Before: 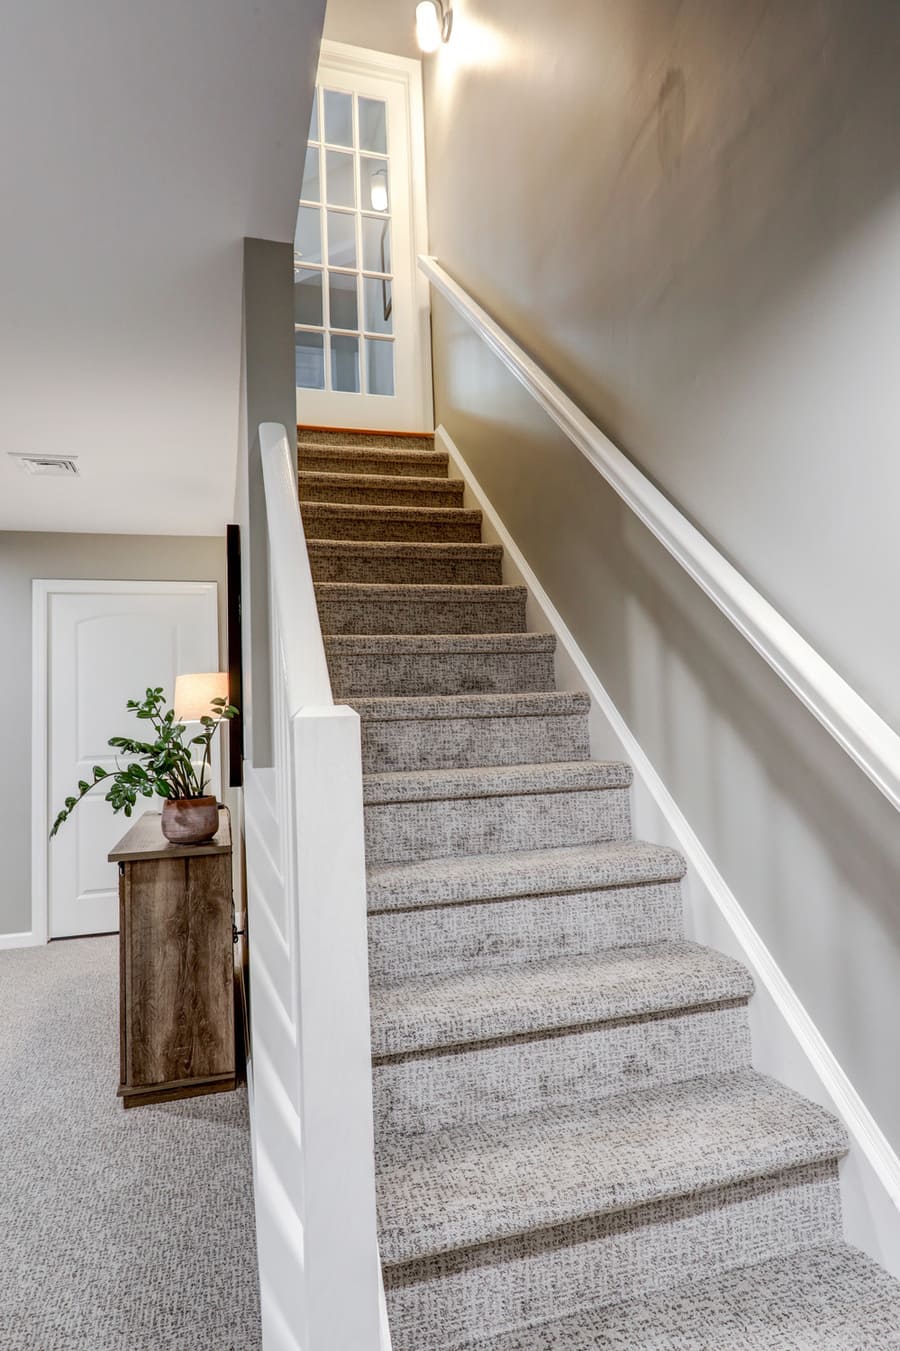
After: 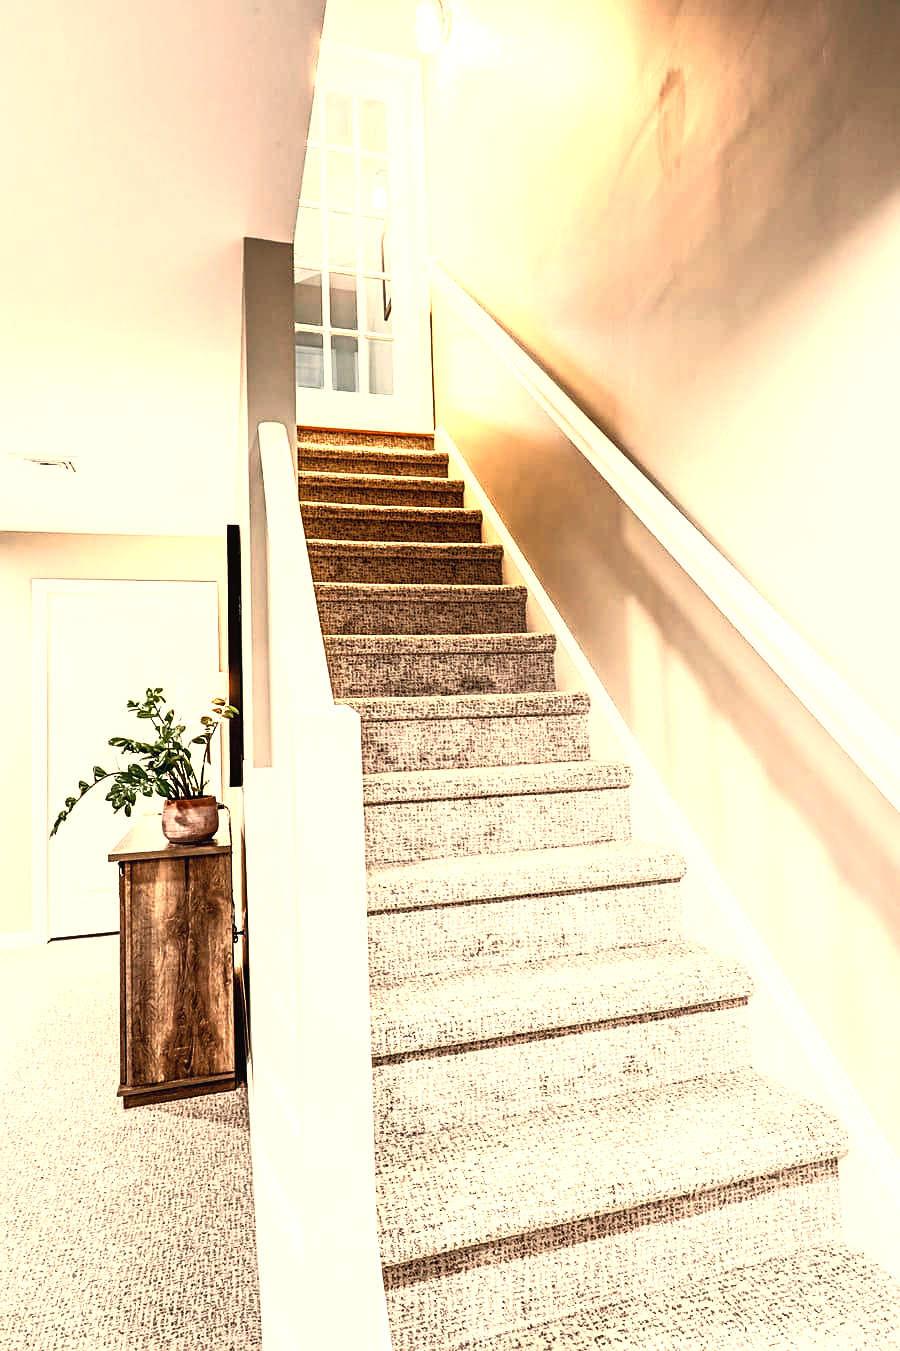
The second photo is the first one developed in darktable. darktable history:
sharpen: radius 1.864, amount 0.398, threshold 1.271
white balance: red 1.123, blue 0.83
exposure: exposure 0.081 EV, compensate highlight preservation false
color zones: curves: ch0 [(0.018, 0.548) (0.197, 0.654) (0.425, 0.447) (0.605, 0.658) (0.732, 0.579)]; ch1 [(0.105, 0.531) (0.224, 0.531) (0.386, 0.39) (0.618, 0.456) (0.732, 0.456) (0.956, 0.421)]; ch2 [(0.039, 0.583) (0.215, 0.465) (0.399, 0.544) (0.465, 0.548) (0.614, 0.447) (0.724, 0.43) (0.882, 0.623) (0.956, 0.632)]
tone curve: curves: ch0 [(0, 0.026) (0.172, 0.194) (0.398, 0.437) (0.469, 0.544) (0.612, 0.741) (0.845, 0.926) (1, 0.968)]; ch1 [(0, 0) (0.437, 0.453) (0.472, 0.467) (0.502, 0.502) (0.531, 0.537) (0.574, 0.583) (0.617, 0.64) (0.699, 0.749) (0.859, 0.919) (1, 1)]; ch2 [(0, 0) (0.33, 0.301) (0.421, 0.443) (0.476, 0.502) (0.511, 0.504) (0.553, 0.55) (0.595, 0.586) (0.664, 0.664) (1, 1)], color space Lab, independent channels, preserve colors none
color balance rgb: perceptual saturation grading › global saturation 20%, global vibrance 20%
tone equalizer: -8 EV -0.417 EV, -7 EV -0.389 EV, -6 EV -0.333 EV, -5 EV -0.222 EV, -3 EV 0.222 EV, -2 EV 0.333 EV, -1 EV 0.389 EV, +0 EV 0.417 EV, edges refinement/feathering 500, mask exposure compensation -1.57 EV, preserve details no
